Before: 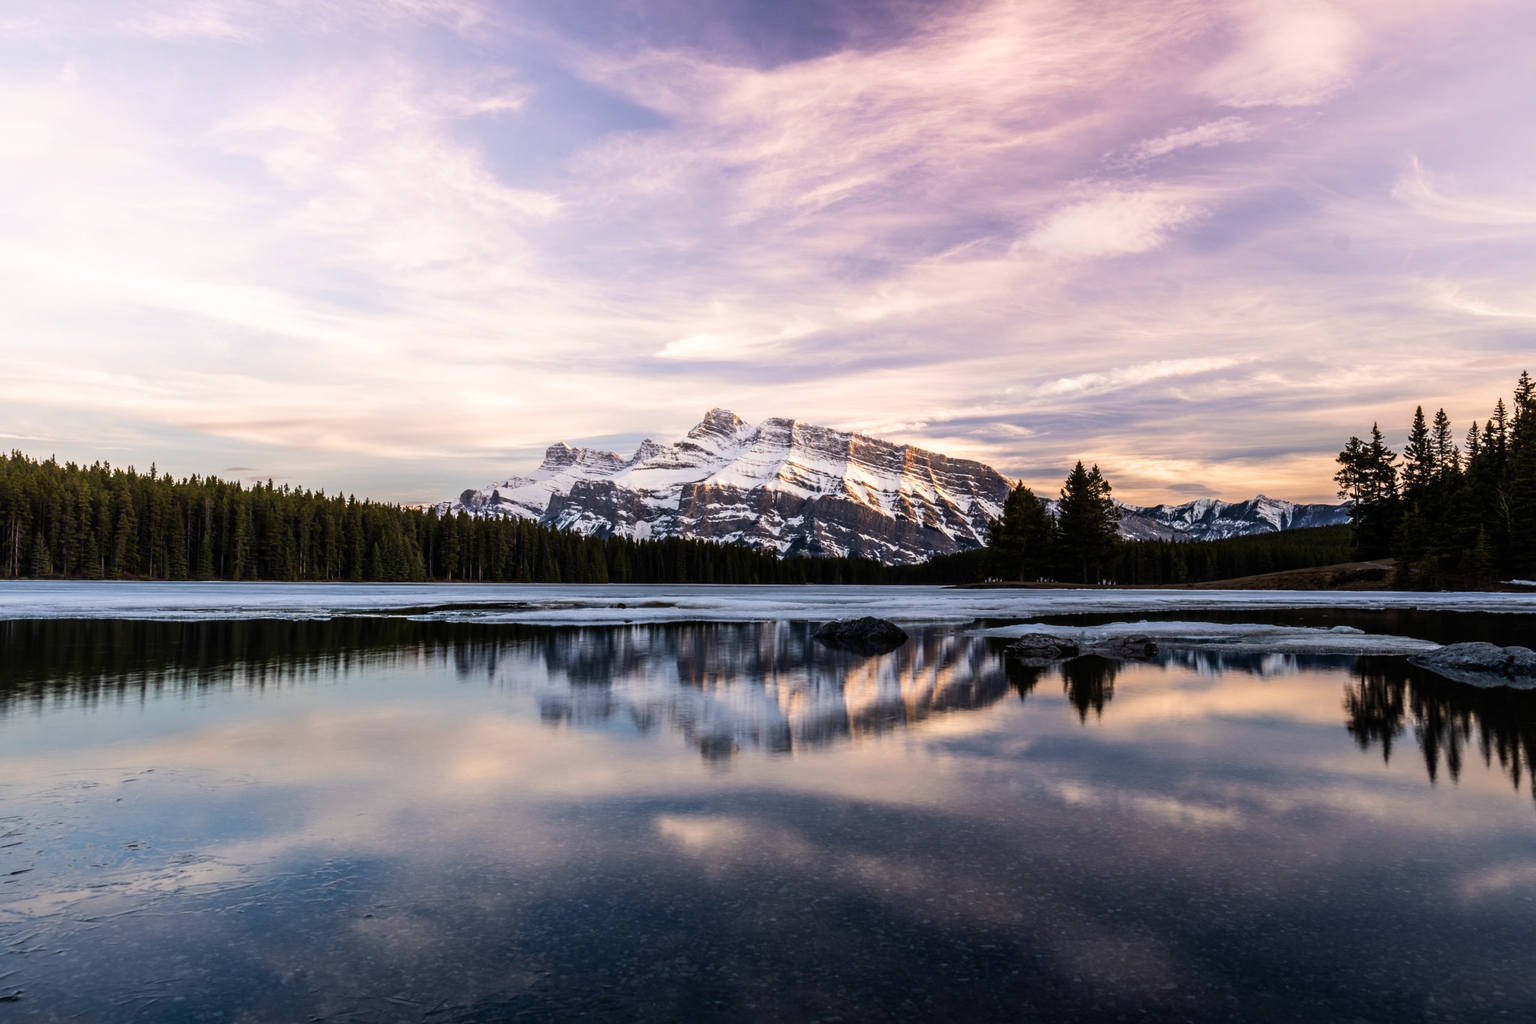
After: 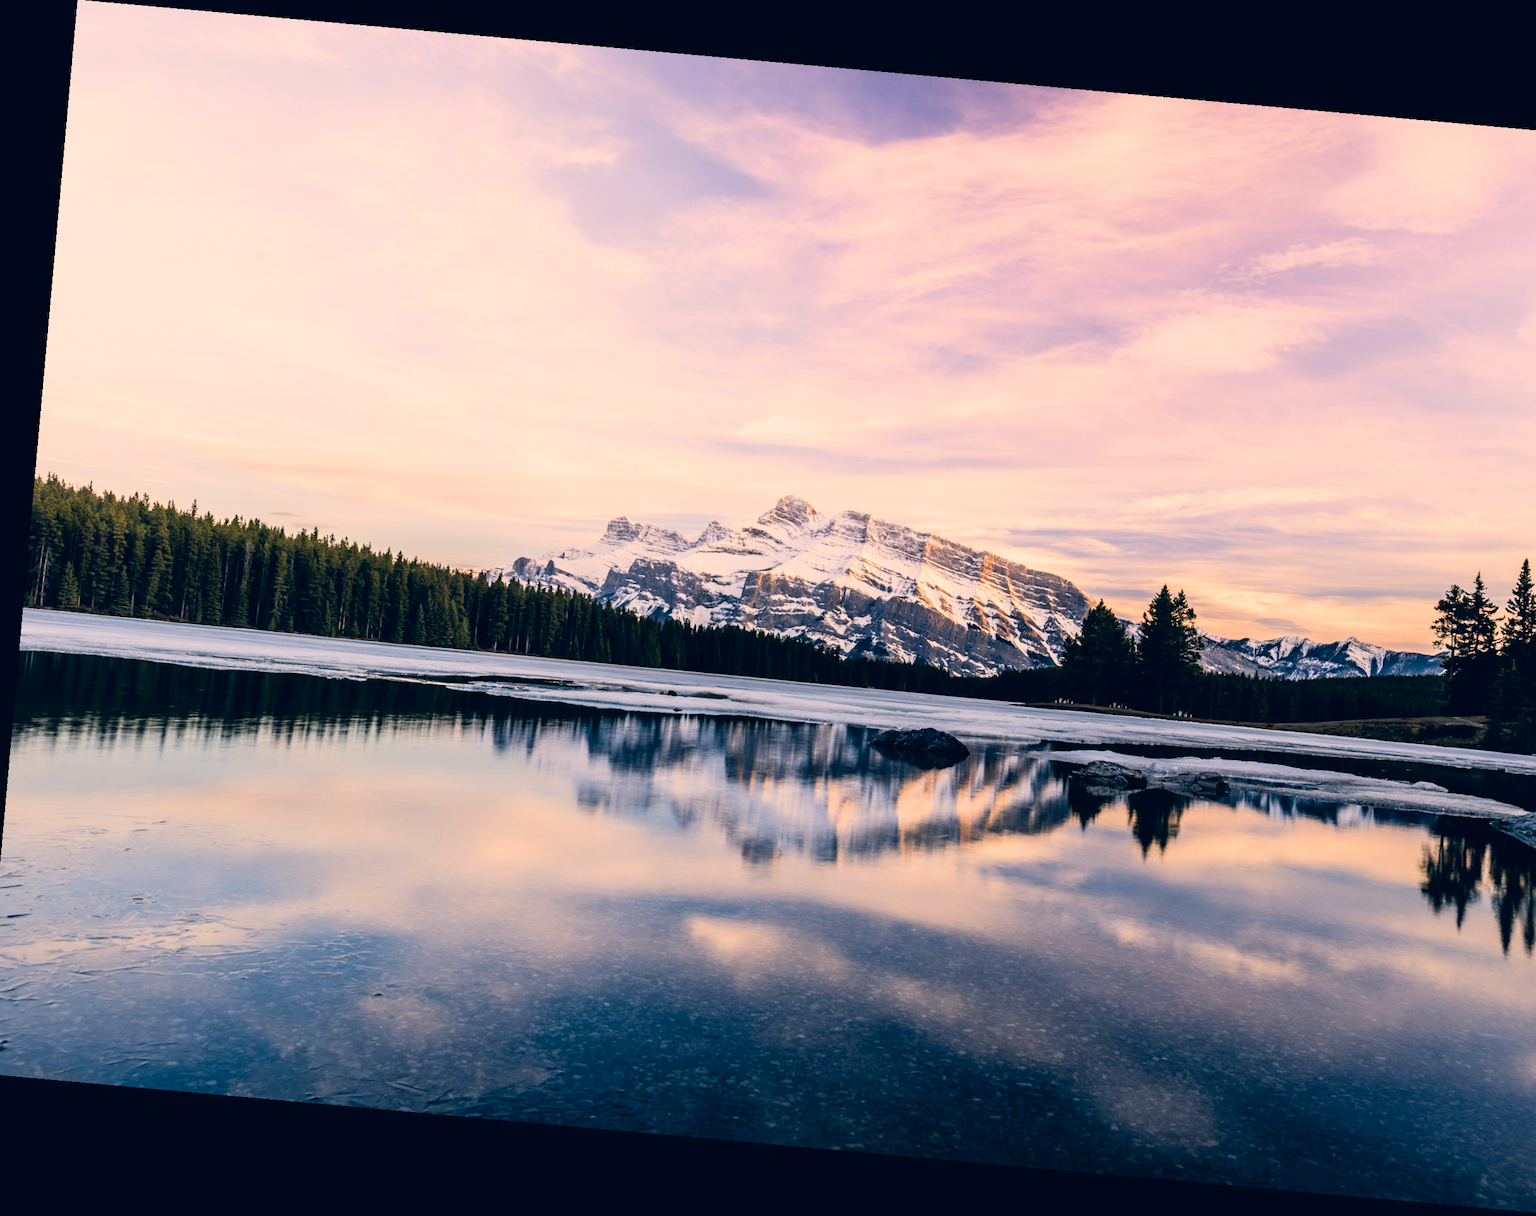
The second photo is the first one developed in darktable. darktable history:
filmic rgb: black relative exposure -7.65 EV, white relative exposure 4.56 EV, hardness 3.61
exposure: exposure 0.999 EV, compensate highlight preservation false
color correction: highlights a* 10.32, highlights b* 14.66, shadows a* -9.59, shadows b* -15.02
crop and rotate: left 1.088%, right 8.807%
rotate and perspective: rotation 5.12°, automatic cropping off
rgb levels: preserve colors max RGB
color balance rgb: global vibrance -1%, saturation formula JzAzBz (2021)
